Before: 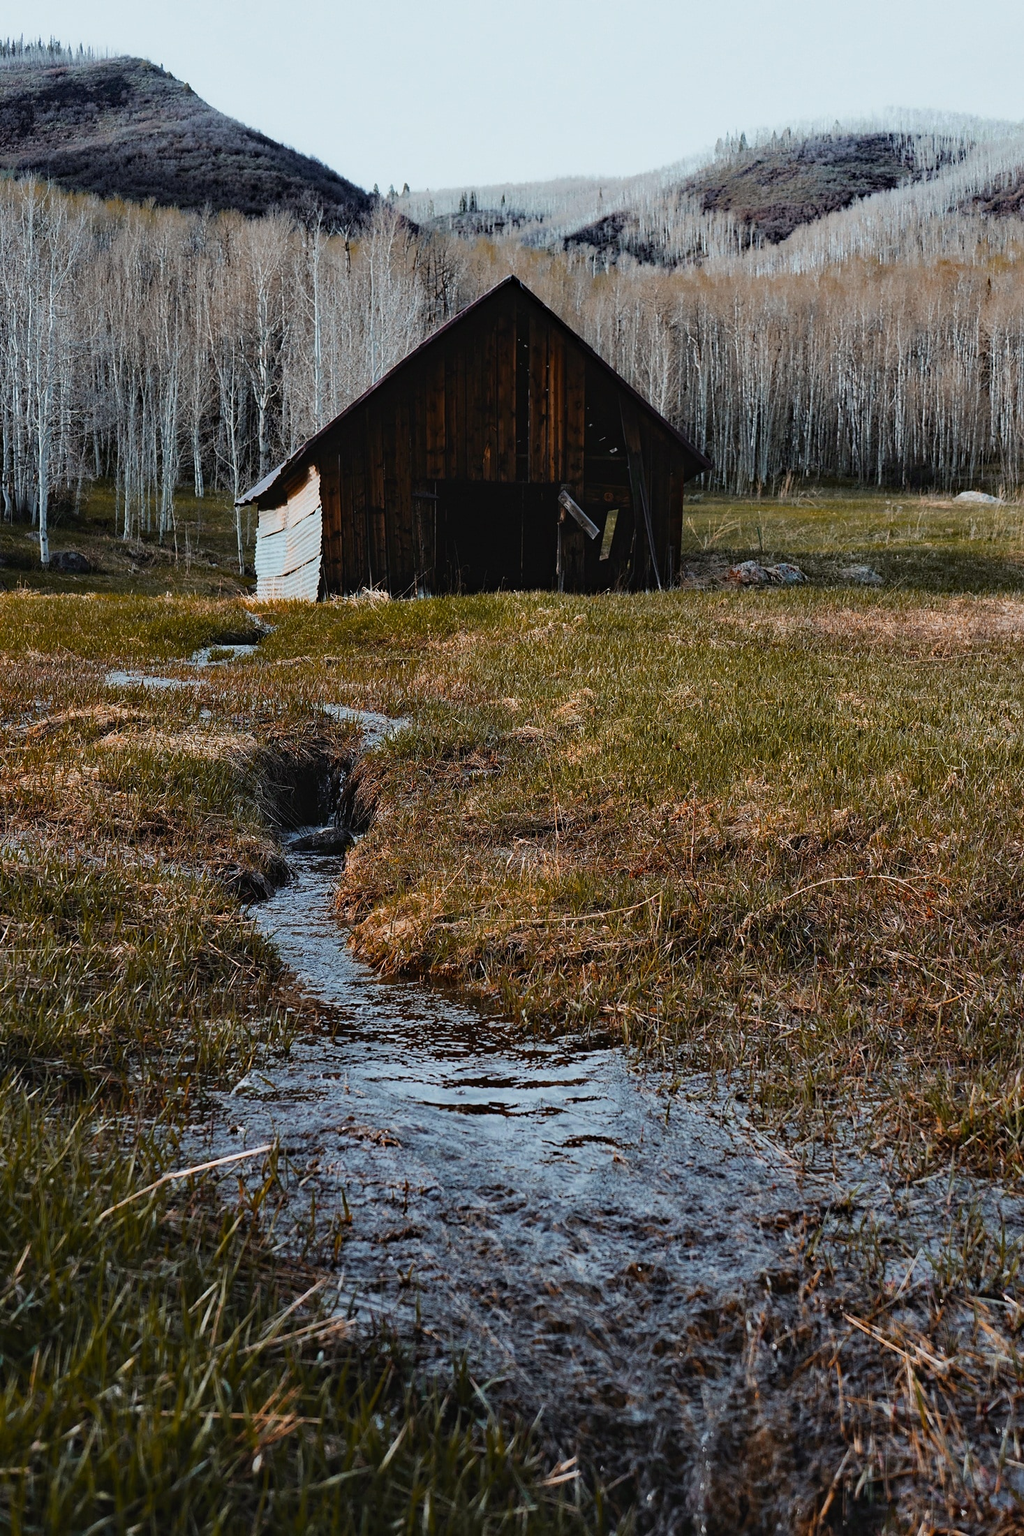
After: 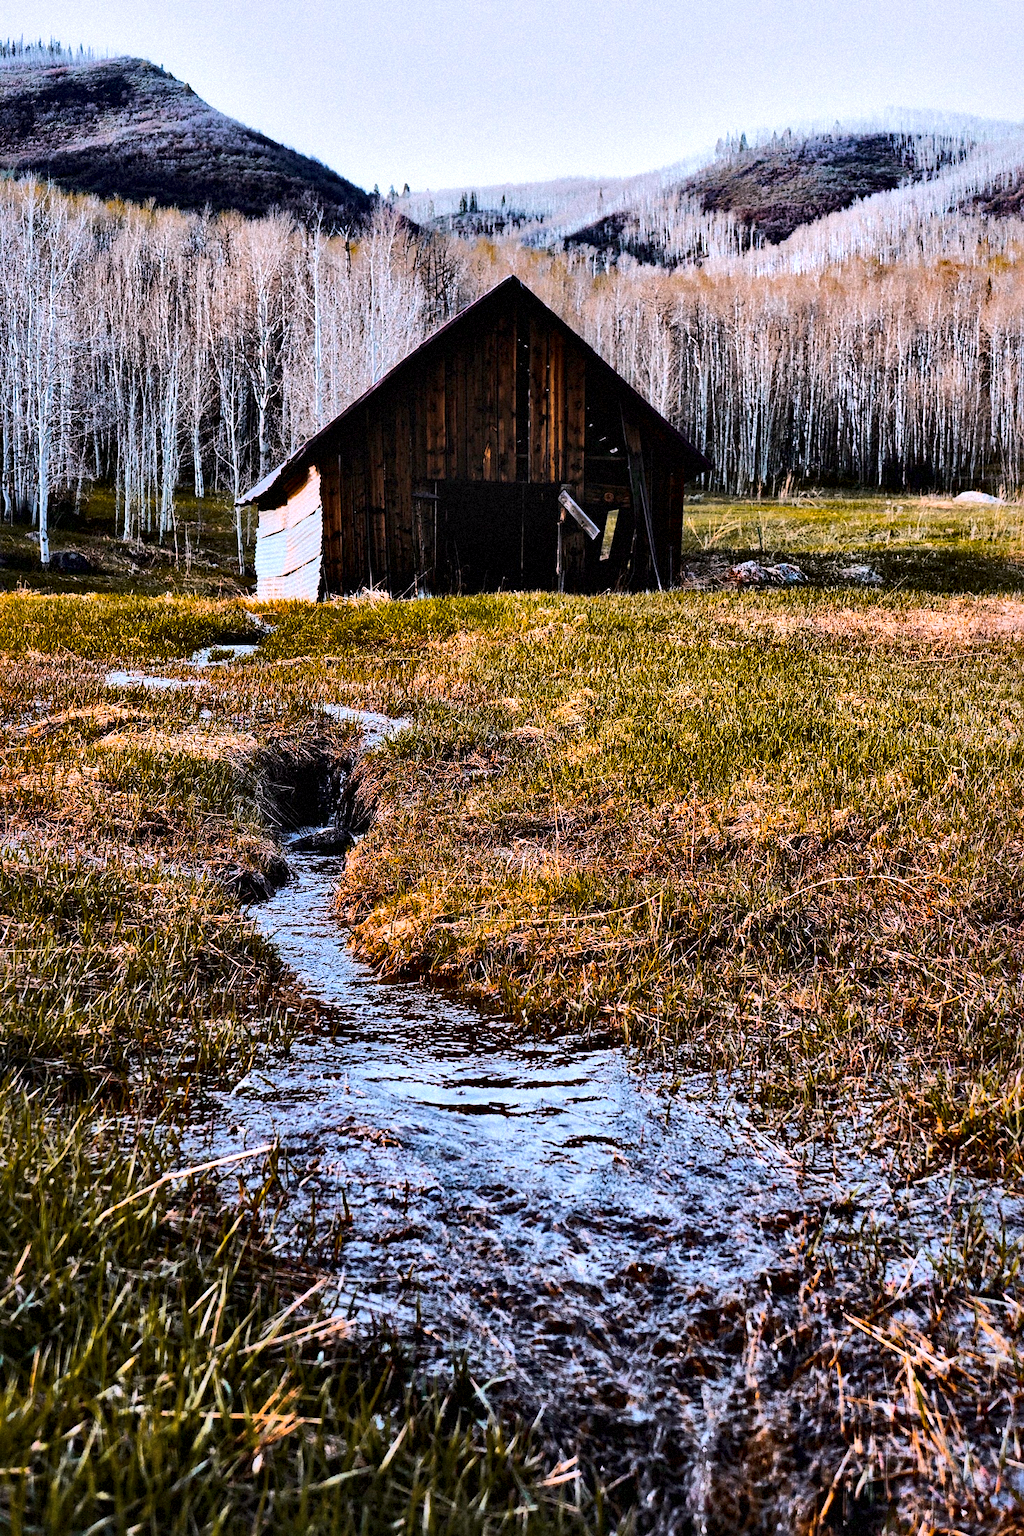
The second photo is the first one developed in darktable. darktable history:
shadows and highlights: shadows 37.27, highlights -28.18, soften with gaussian
color balance rgb: linear chroma grading › global chroma 15%, perceptual saturation grading › global saturation 30%
grain: mid-tones bias 0%
white balance: red 1.05, blue 1.072
local contrast: mode bilateral grid, contrast 44, coarseness 69, detail 214%, midtone range 0.2
rgb curve: curves: ch0 [(0, 0) (0.284, 0.292) (0.505, 0.644) (1, 1)]; ch1 [(0, 0) (0.284, 0.292) (0.505, 0.644) (1, 1)]; ch2 [(0, 0) (0.284, 0.292) (0.505, 0.644) (1, 1)], compensate middle gray true
